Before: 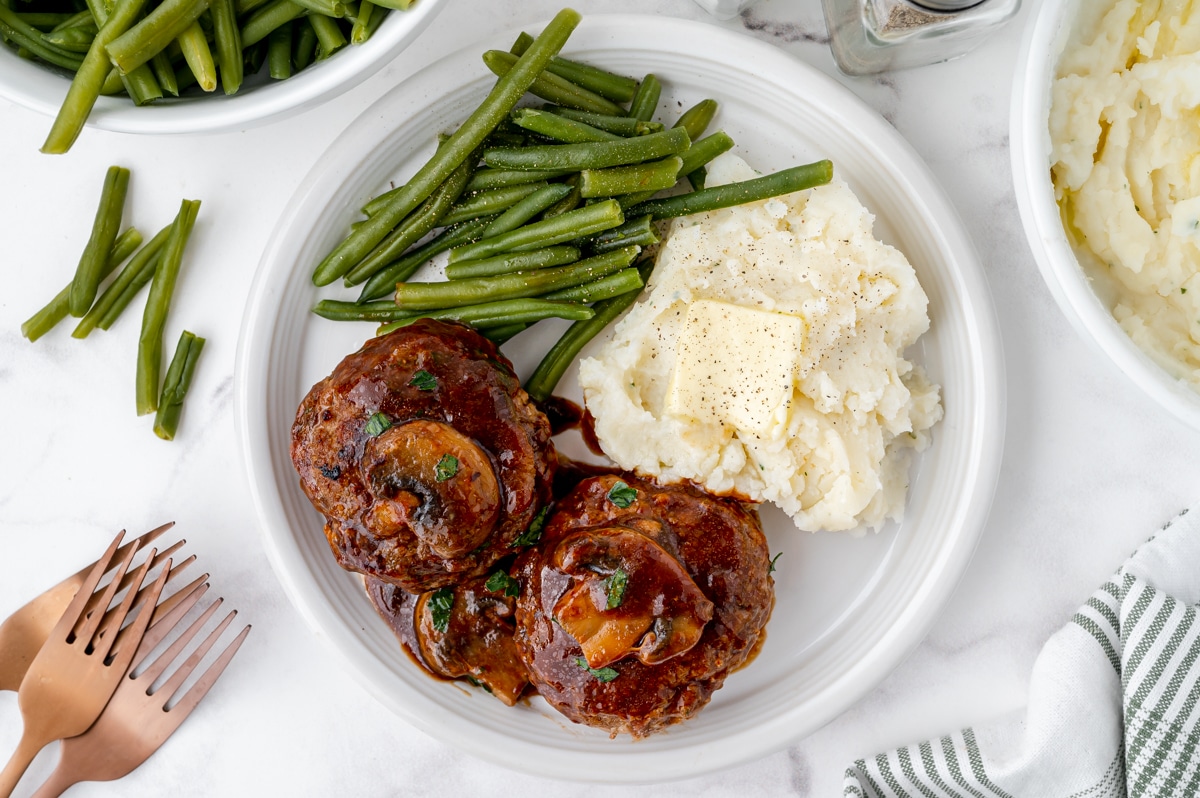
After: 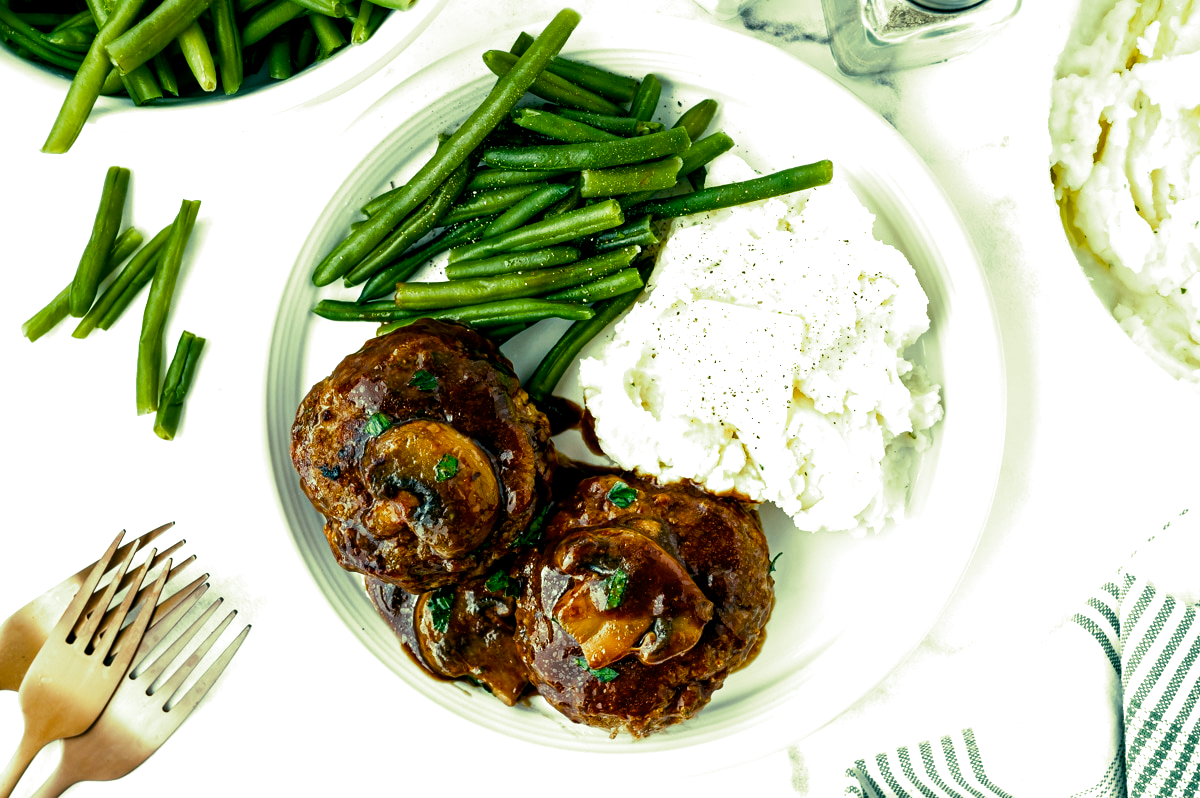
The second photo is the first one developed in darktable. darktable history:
split-toning: shadows › hue 290.82°, shadows › saturation 0.34, highlights › saturation 0.38, balance 0, compress 50%
color balance rgb: shadows lift › luminance -7.7%, shadows lift › chroma 2.13%, shadows lift › hue 165.27°, power › luminance -7.77%, power › chroma 1.1%, power › hue 215.88°, highlights gain › luminance 15.15%, highlights gain › chroma 7%, highlights gain › hue 125.57°, global offset › luminance -0.33%, global offset › chroma 0.11%, global offset › hue 165.27°, perceptual saturation grading › global saturation 24.42%, perceptual saturation grading › highlights -24.42%, perceptual saturation grading › mid-tones 24.42%, perceptual saturation grading › shadows 40%, perceptual brilliance grading › global brilliance -5%, perceptual brilliance grading › highlights 24.42%, perceptual brilliance grading › mid-tones 7%, perceptual brilliance grading › shadows -5%
